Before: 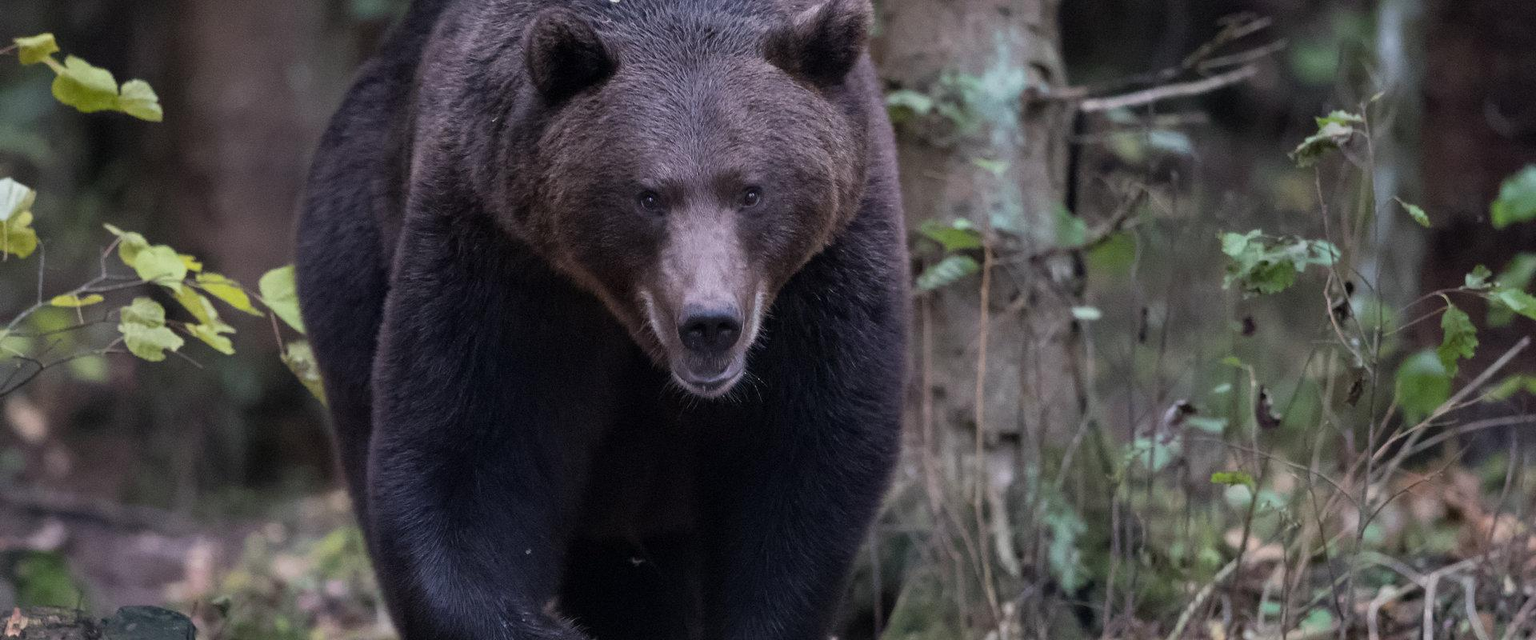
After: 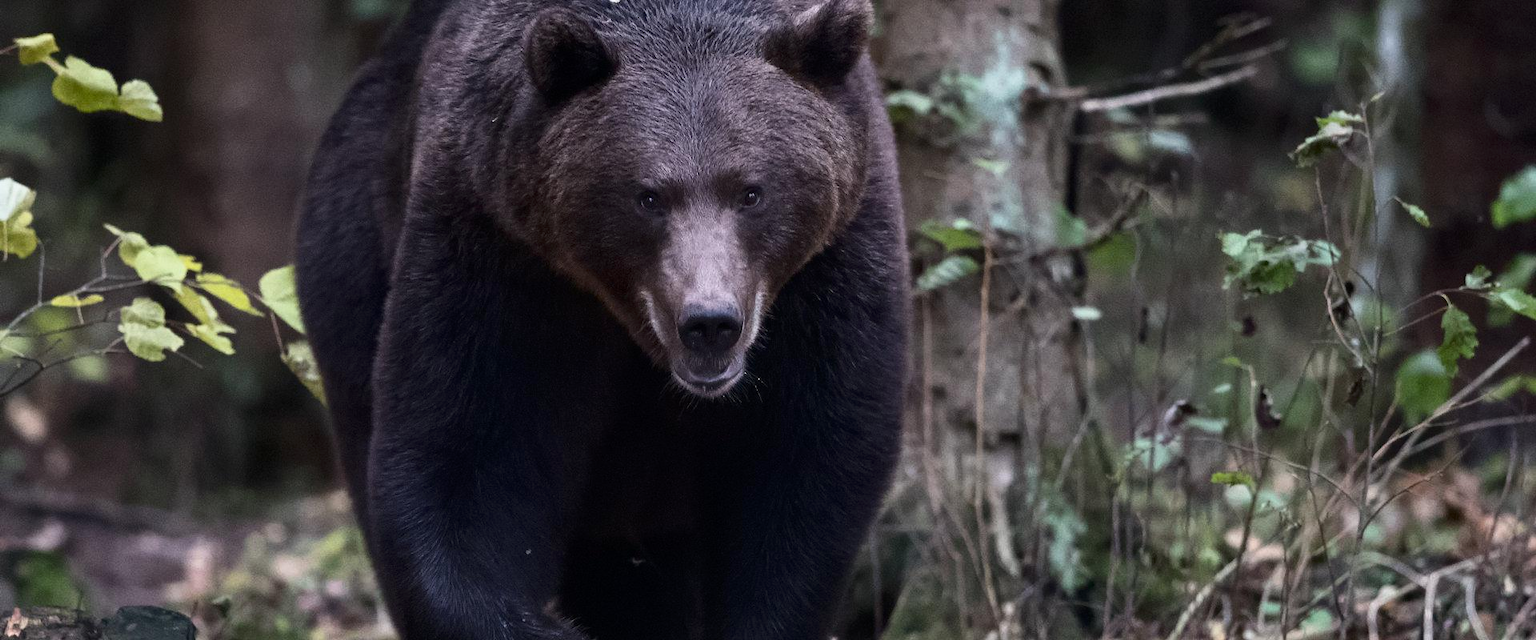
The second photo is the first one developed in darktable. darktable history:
contrast brightness saturation: contrast 0.22
tone equalizer: -8 EV 0.078 EV
shadows and highlights: shadows -1.79, highlights 41.98
